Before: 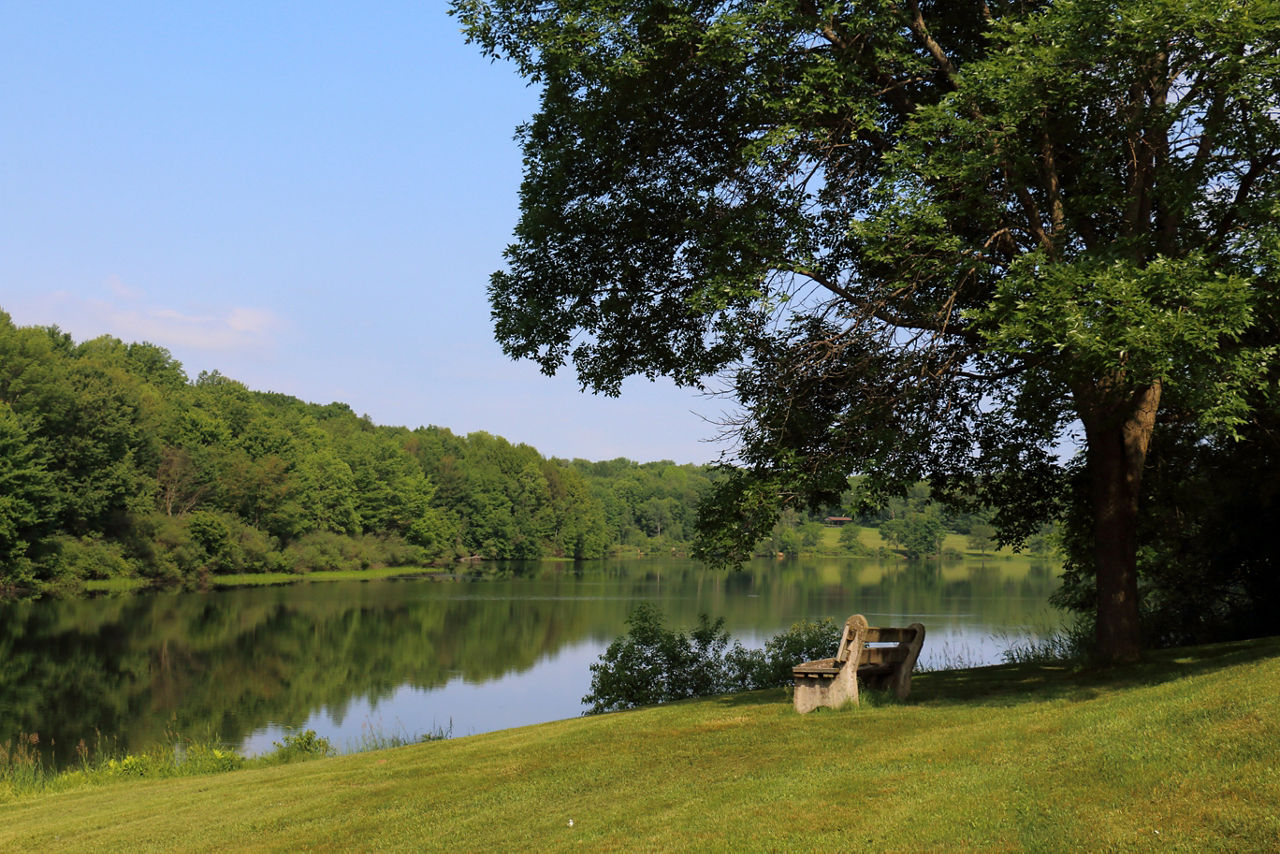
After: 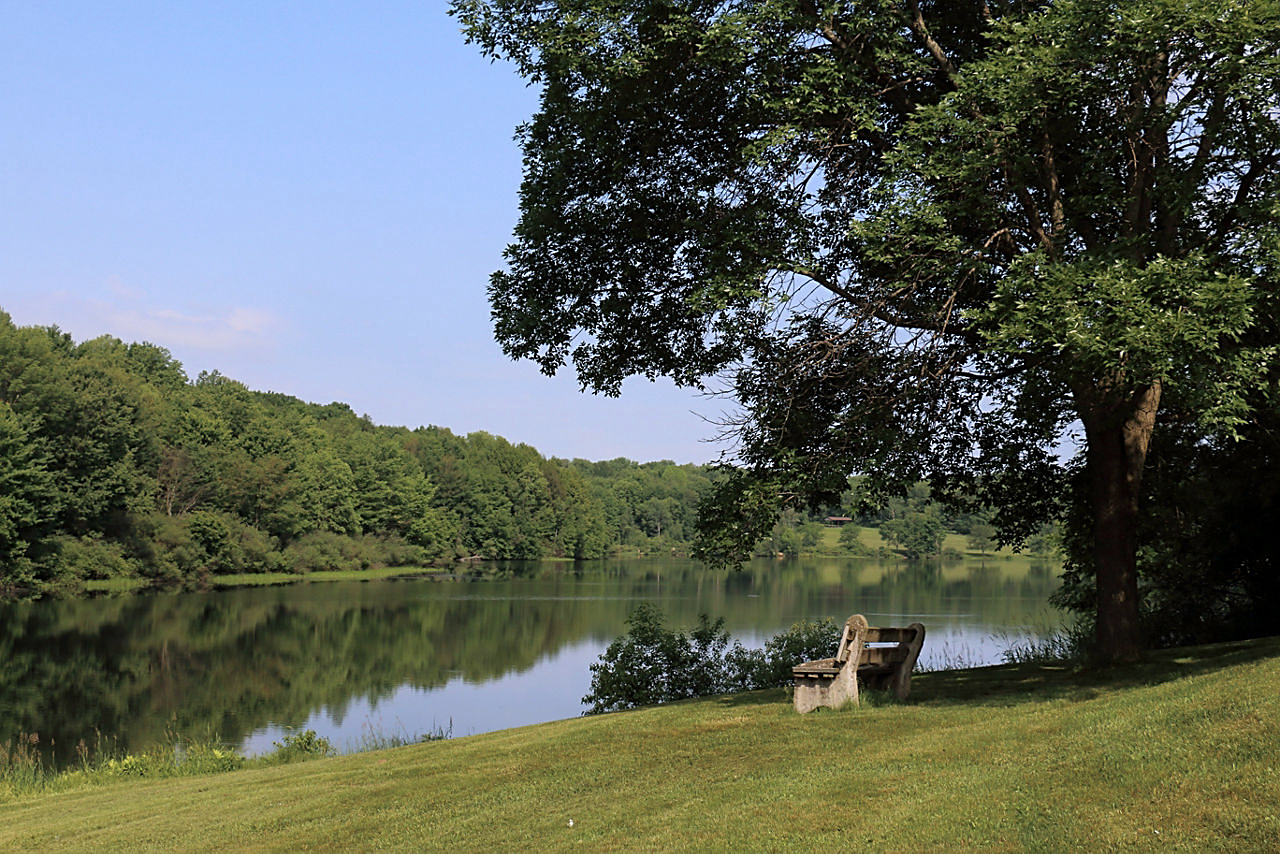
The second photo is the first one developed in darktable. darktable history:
color correction: saturation 0.8
sharpen: on, module defaults
white balance: red 0.984, blue 1.059
